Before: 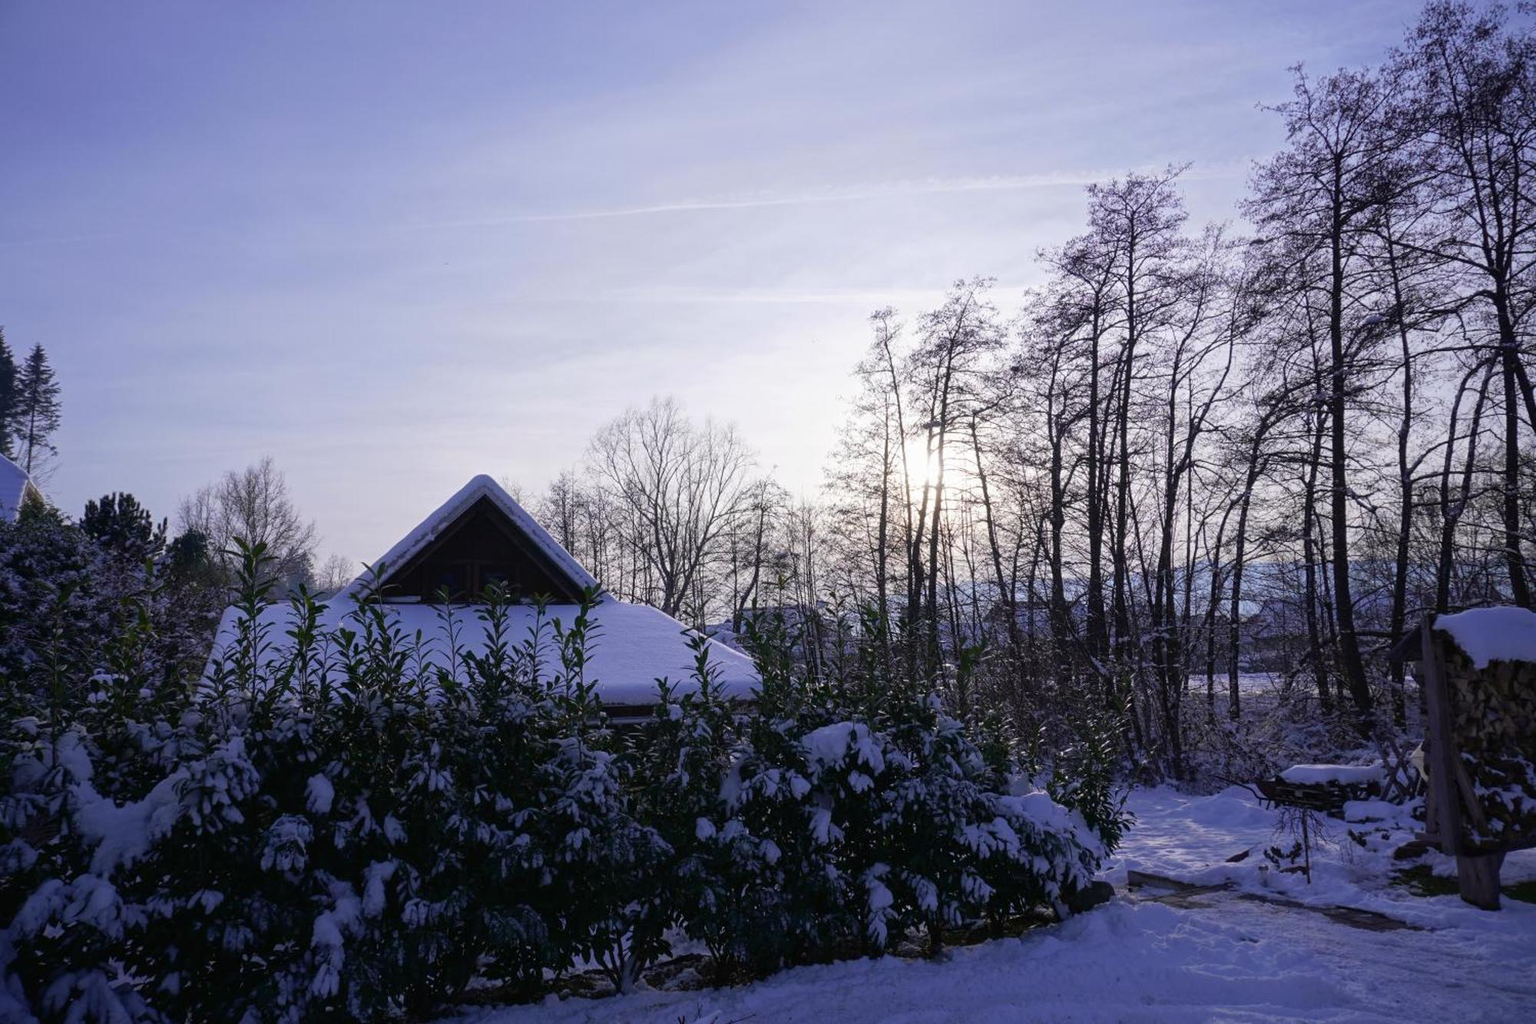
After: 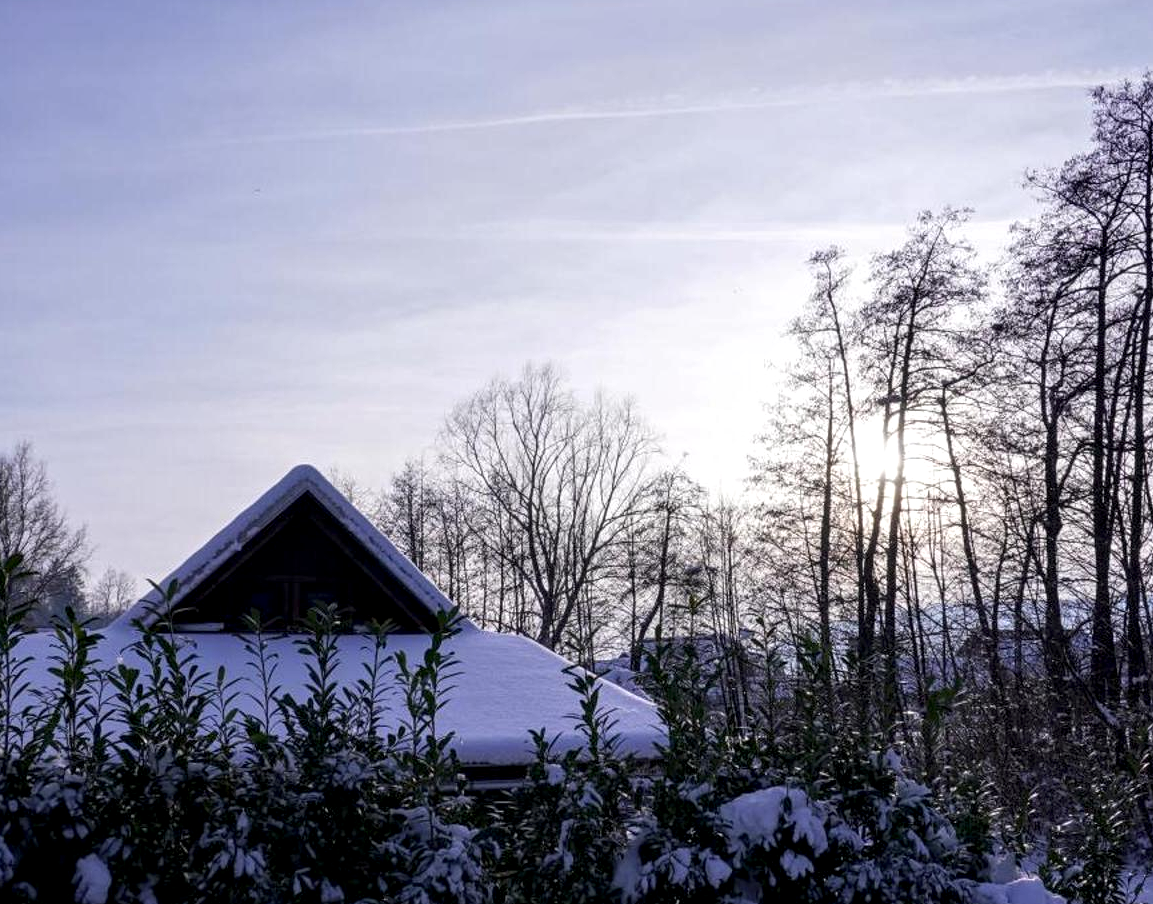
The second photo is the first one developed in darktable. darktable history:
local contrast: detail 135%, midtone range 0.745
crop: left 16.203%, top 11.51%, right 26.102%, bottom 20.615%
